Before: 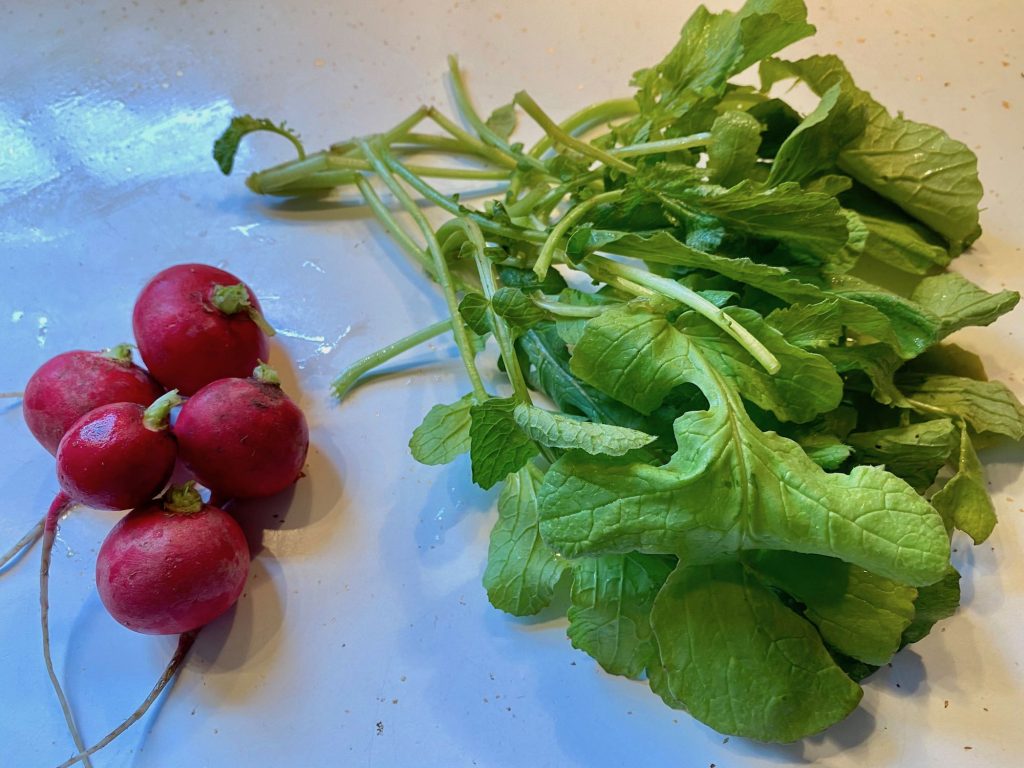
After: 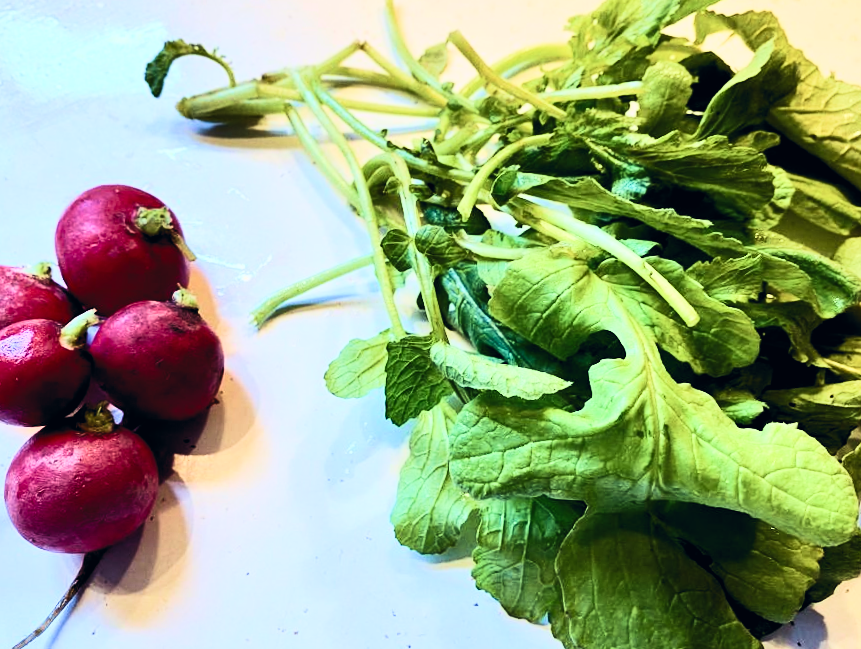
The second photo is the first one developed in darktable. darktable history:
contrast brightness saturation: contrast 0.636, brightness 0.346, saturation 0.145
color correction: highlights a* 0.263, highlights b* 2.71, shadows a* -1.19, shadows b* -4.16
crop and rotate: angle -3.13°, left 5.114%, top 5.161%, right 4.795%, bottom 4.311%
velvia: on, module defaults
exposure: exposure 0.258 EV, compensate highlight preservation false
filmic rgb: black relative exposure -4.2 EV, white relative exposure 5.14 EV, hardness 2.1, contrast 1.181, color science v4 (2020)
color balance rgb: shadows lift › luminance 0.534%, shadows lift › chroma 6.768%, shadows lift › hue 301.05°, perceptual saturation grading › global saturation -1.007%, global vibrance 20%
